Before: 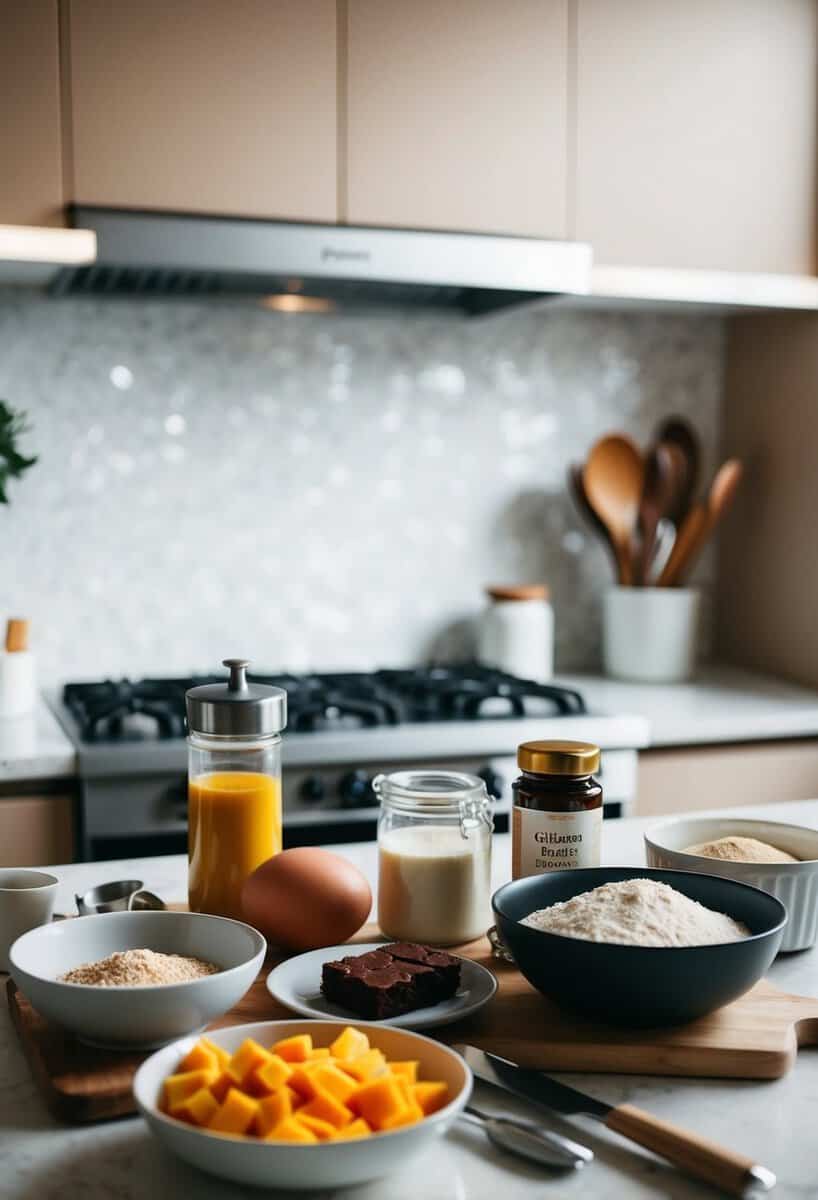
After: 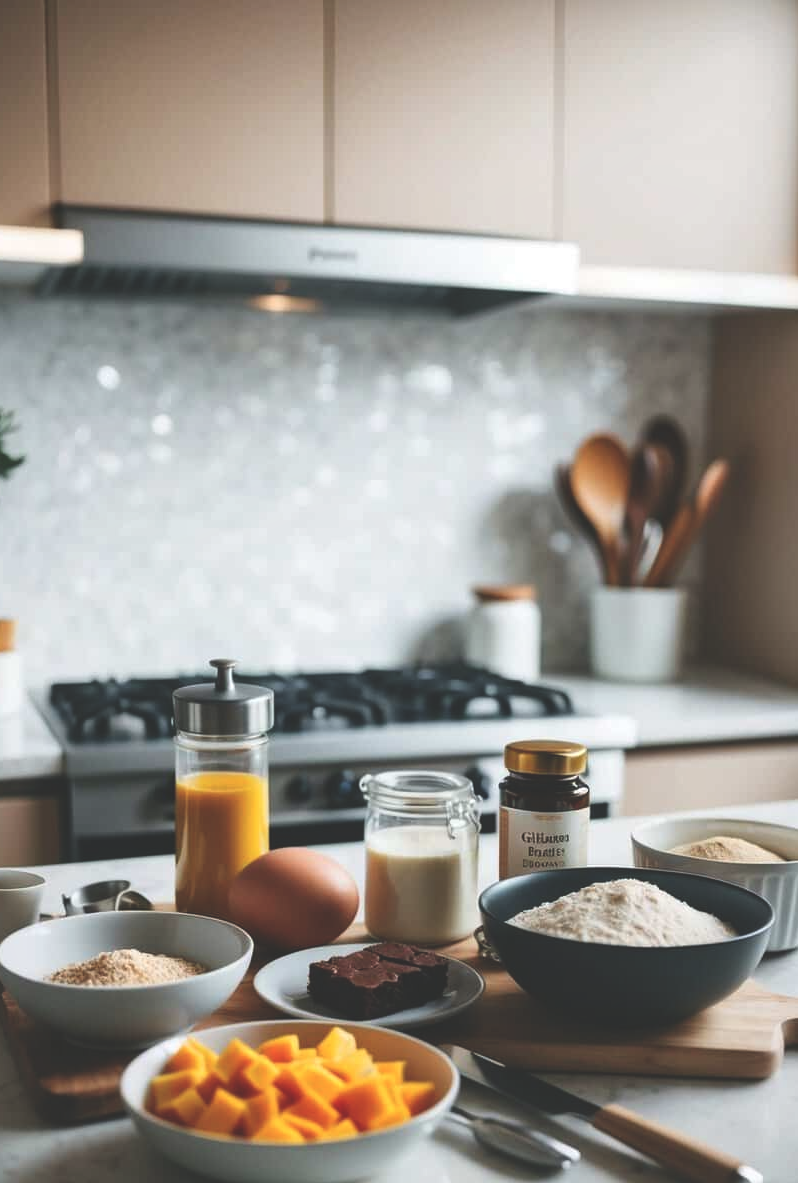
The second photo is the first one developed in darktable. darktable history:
local contrast: mode bilateral grid, contrast 21, coarseness 49, detail 120%, midtone range 0.2
exposure: black level correction -0.029, compensate highlight preservation false
crop and rotate: left 1.623%, right 0.723%, bottom 1.383%
